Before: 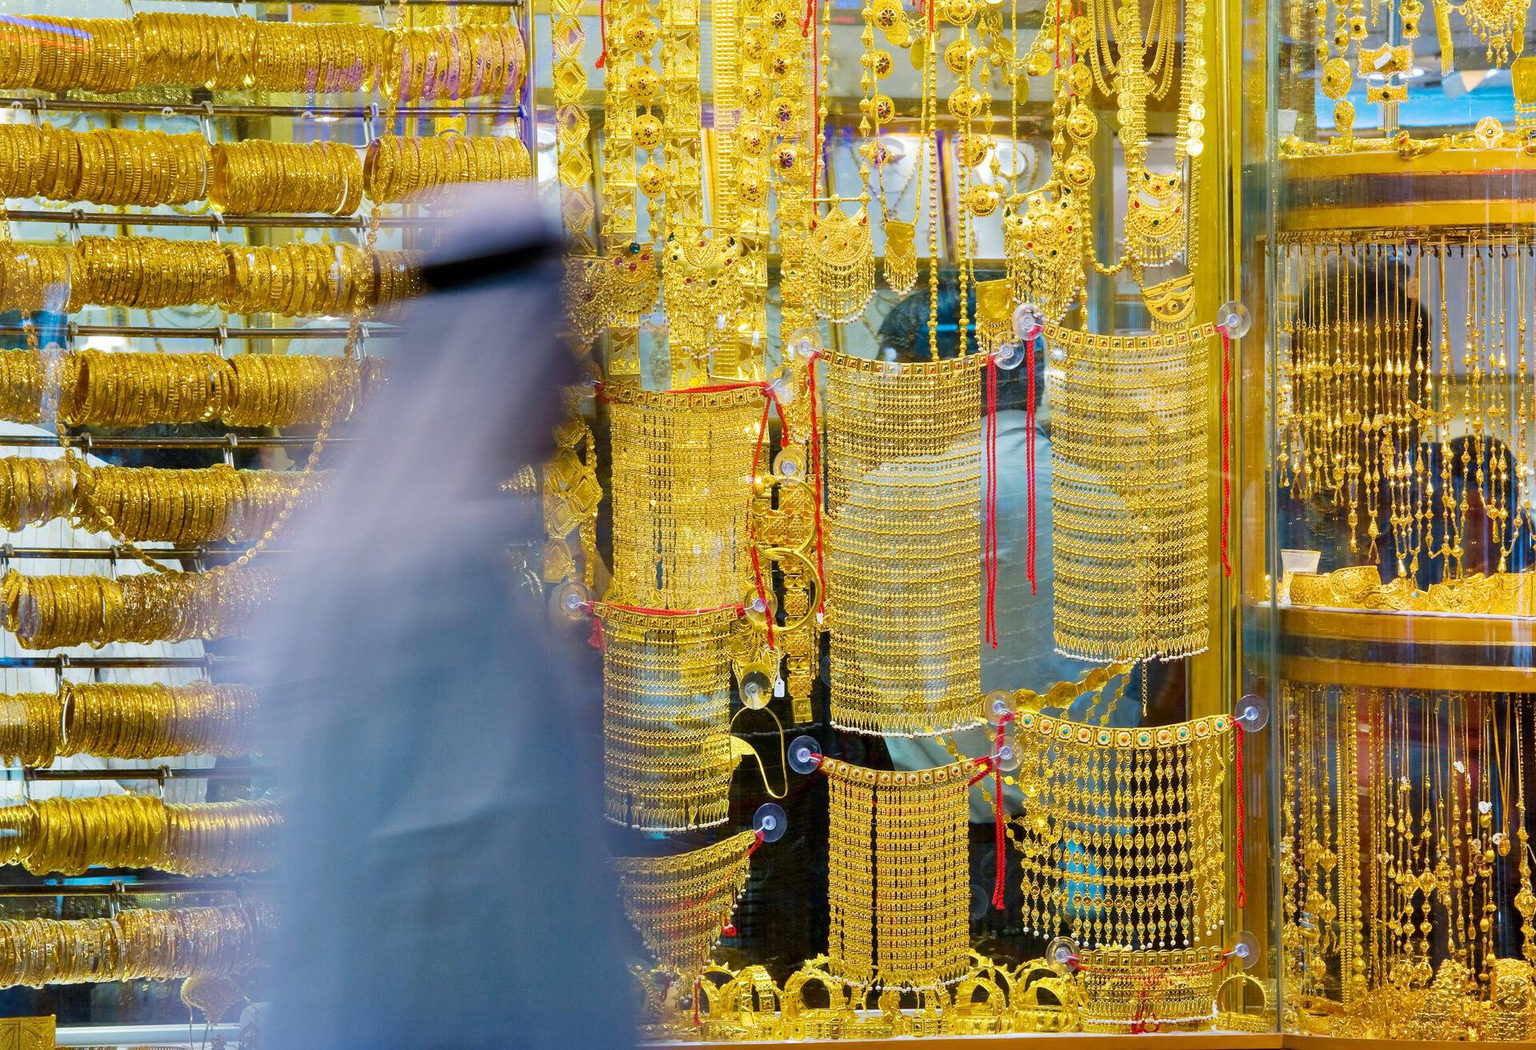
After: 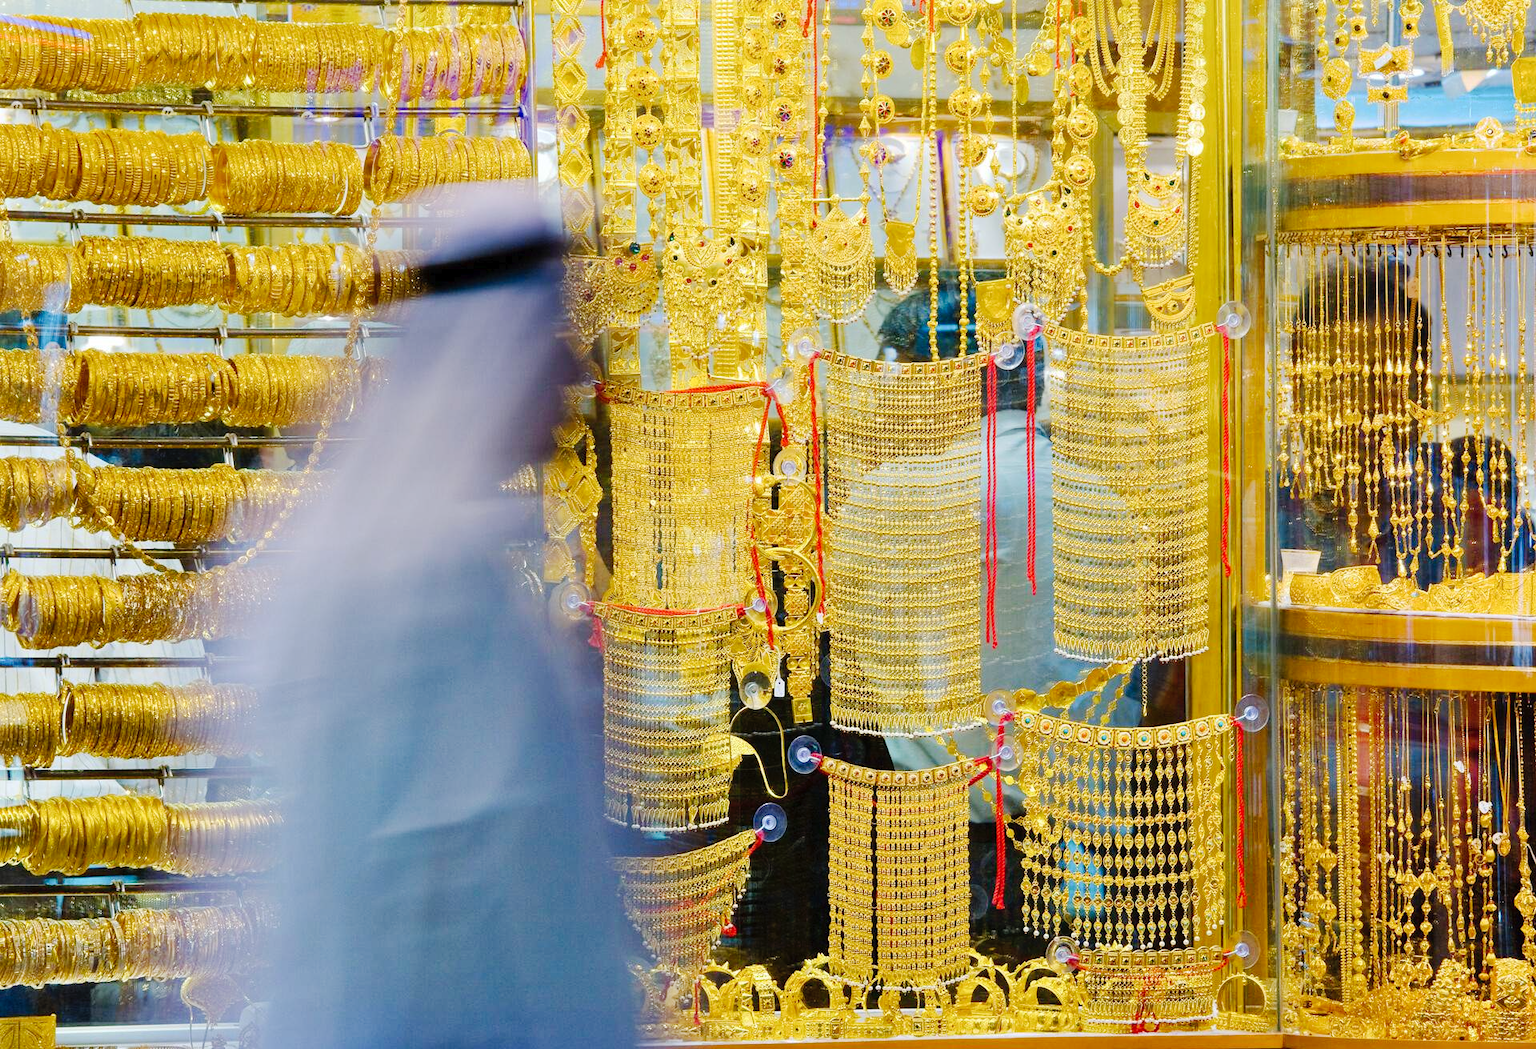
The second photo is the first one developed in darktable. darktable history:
tone curve: curves: ch0 [(0, 0) (0.003, 0.012) (0.011, 0.02) (0.025, 0.032) (0.044, 0.046) (0.069, 0.06) (0.1, 0.09) (0.136, 0.133) (0.177, 0.182) (0.224, 0.247) (0.277, 0.316) (0.335, 0.396) (0.399, 0.48) (0.468, 0.568) (0.543, 0.646) (0.623, 0.717) (0.709, 0.777) (0.801, 0.846) (0.898, 0.912) (1, 1)], preserve colors none
